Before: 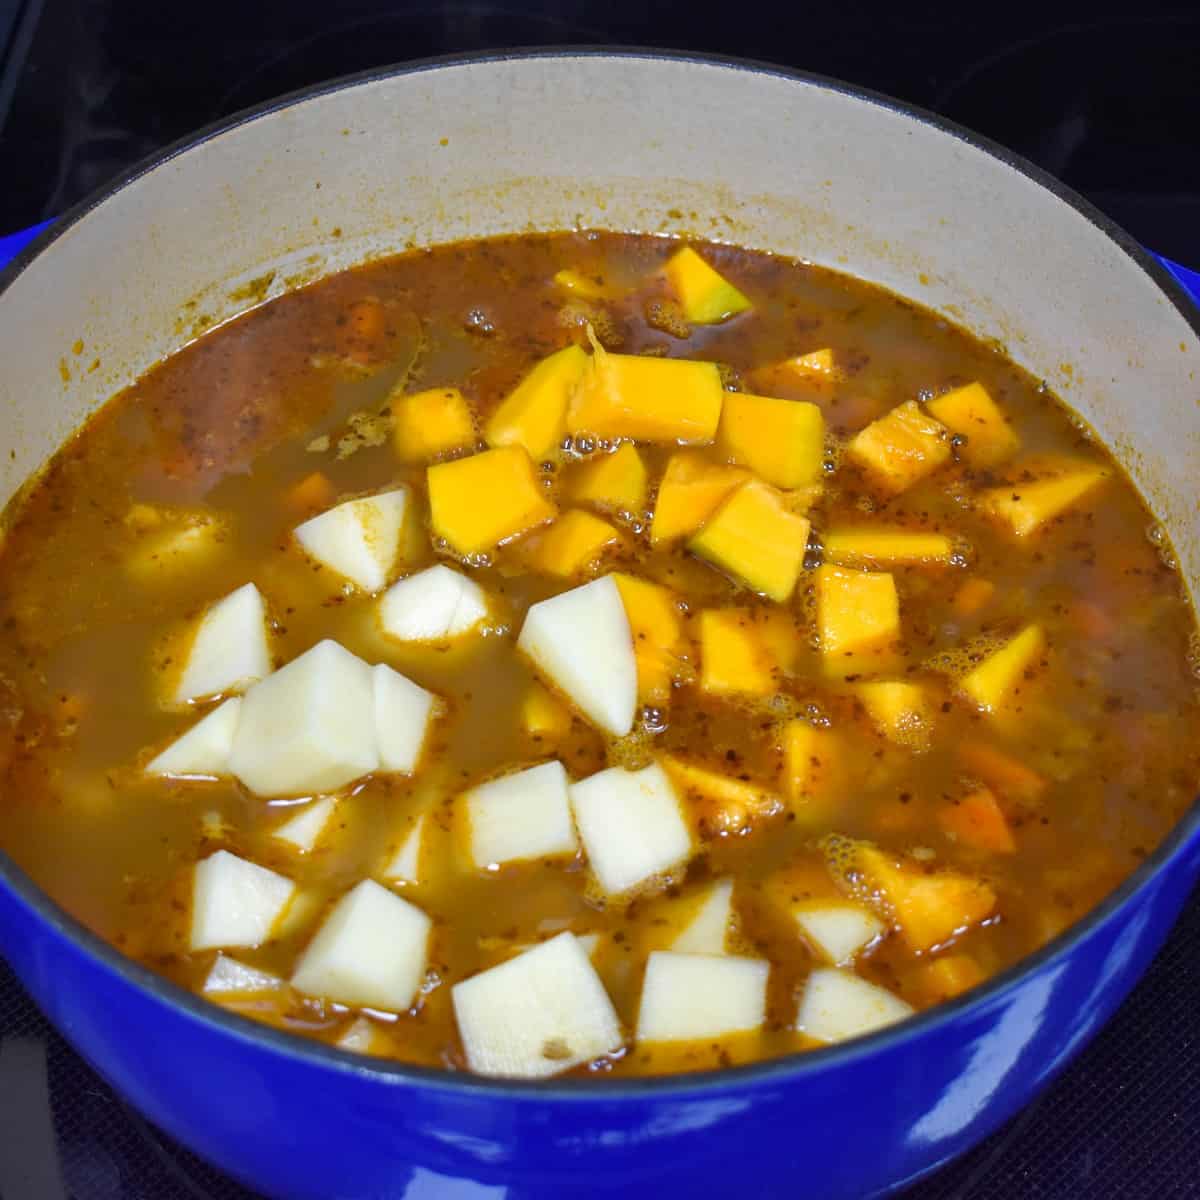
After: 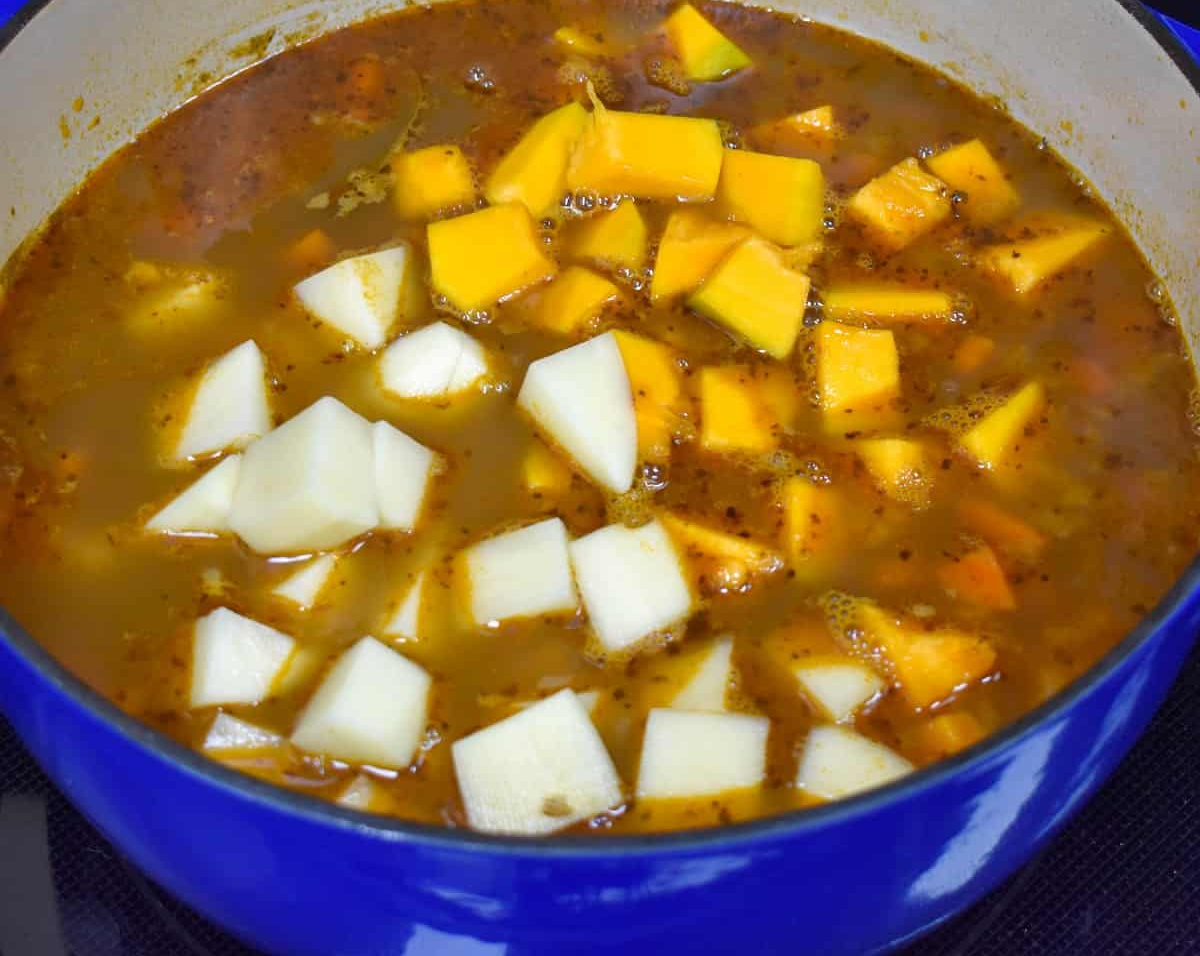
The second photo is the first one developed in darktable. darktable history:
crop and rotate: top 20.269%
